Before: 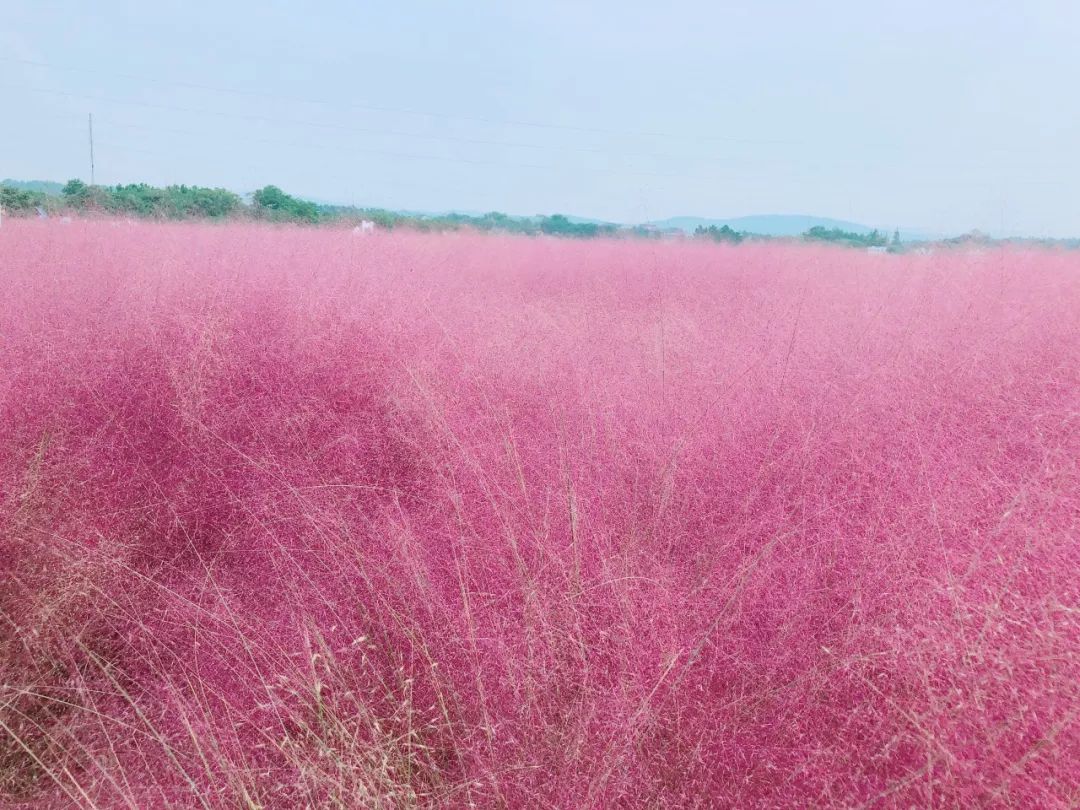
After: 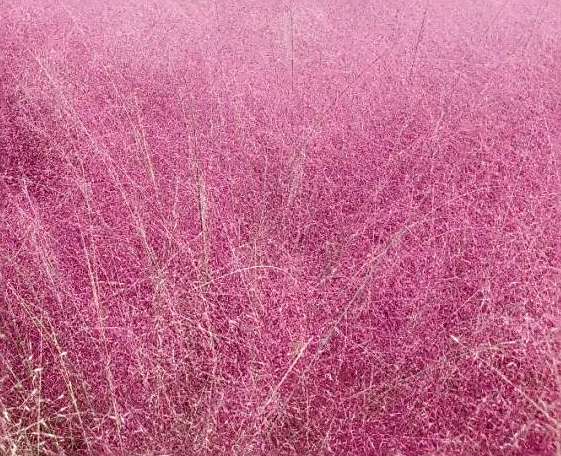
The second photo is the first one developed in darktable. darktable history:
crop: left 34.366%, top 38.42%, right 13.622%, bottom 5.282%
sharpen: on, module defaults
local contrast: highlights 63%, detail 143%, midtone range 0.431
